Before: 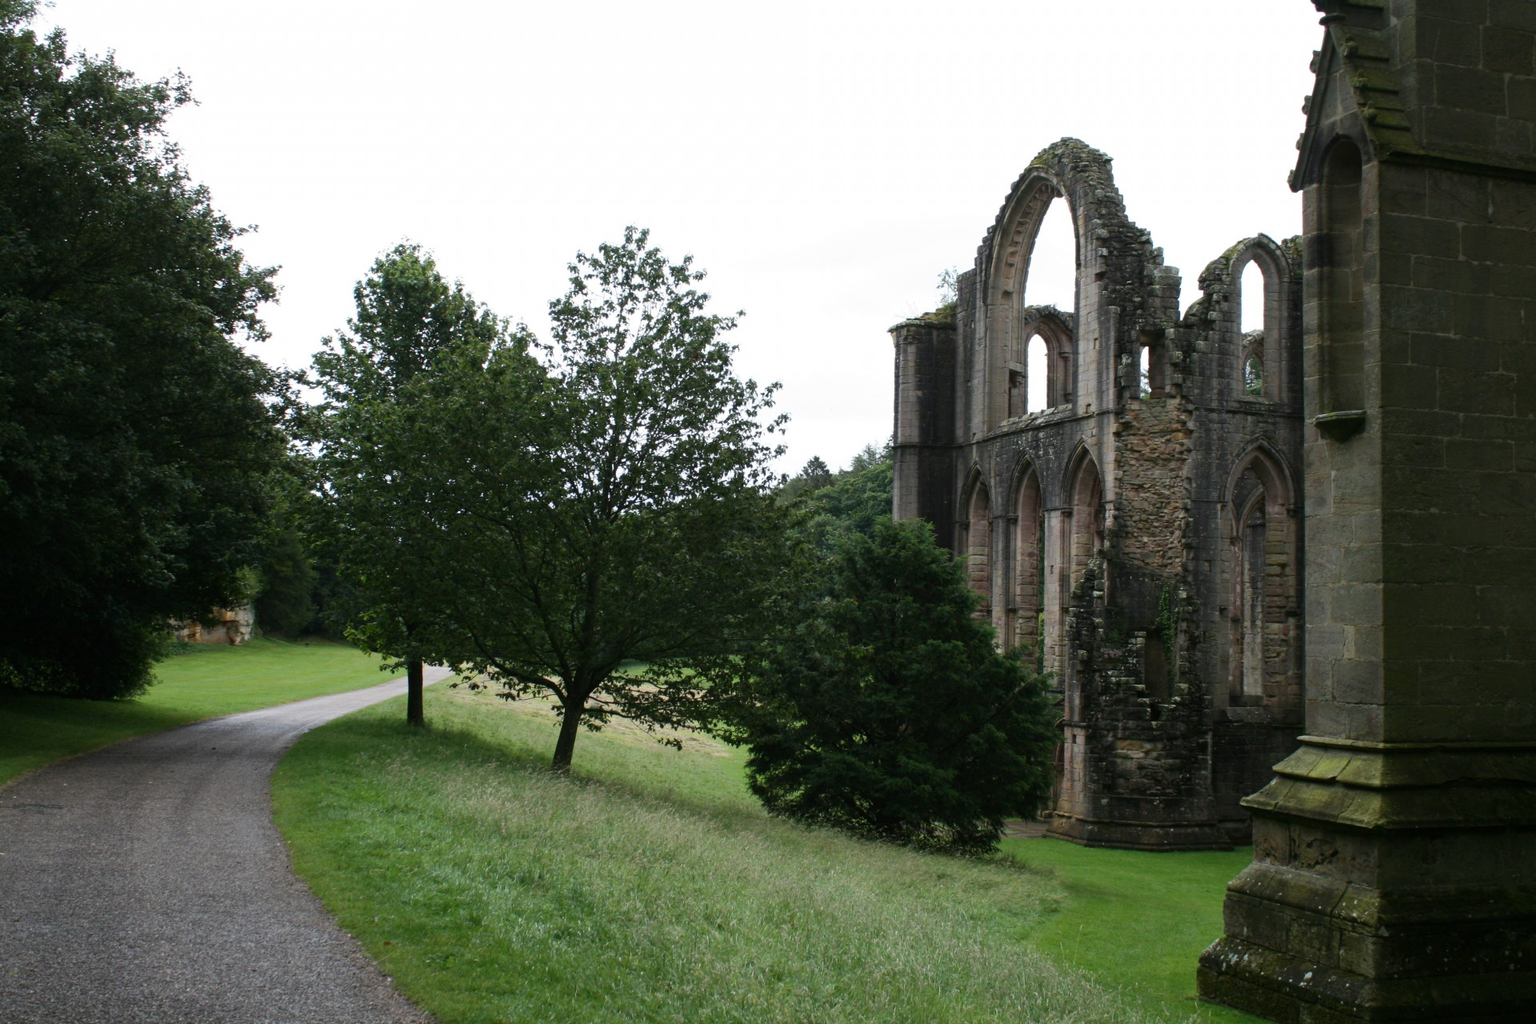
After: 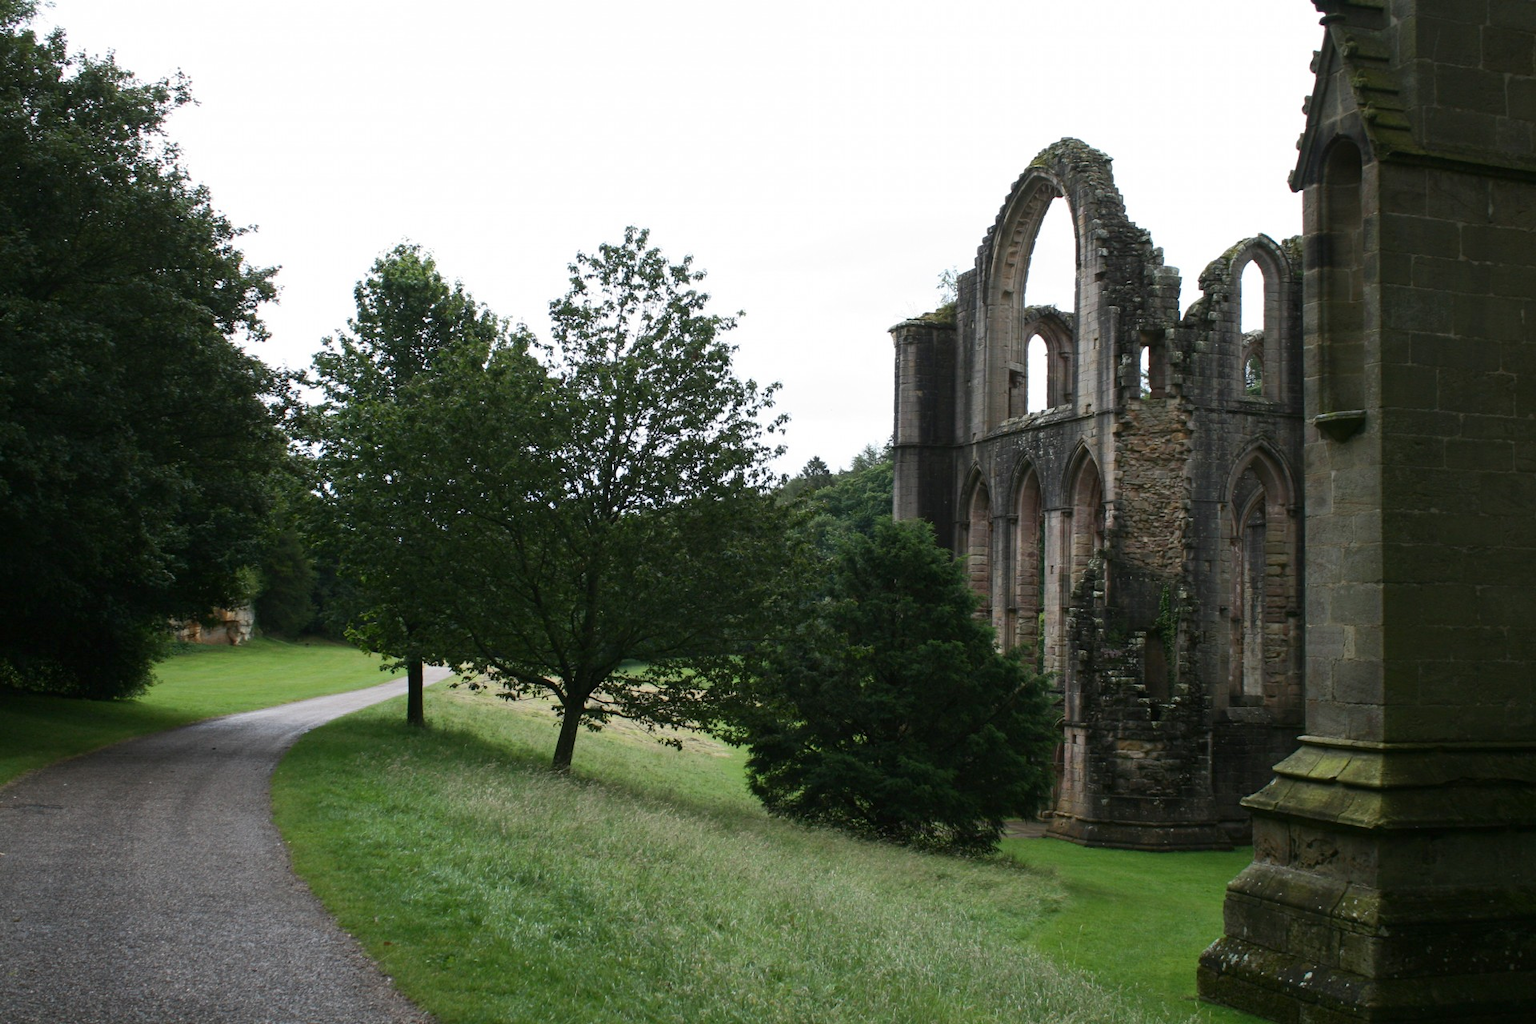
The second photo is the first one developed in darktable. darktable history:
color balance rgb: perceptual saturation grading › global saturation 0.291%, perceptual brilliance grading › global brilliance 14.868%, perceptual brilliance grading › shadows -35.506%, global vibrance -7.517%, contrast -12.909%, saturation formula JzAzBz (2021)
